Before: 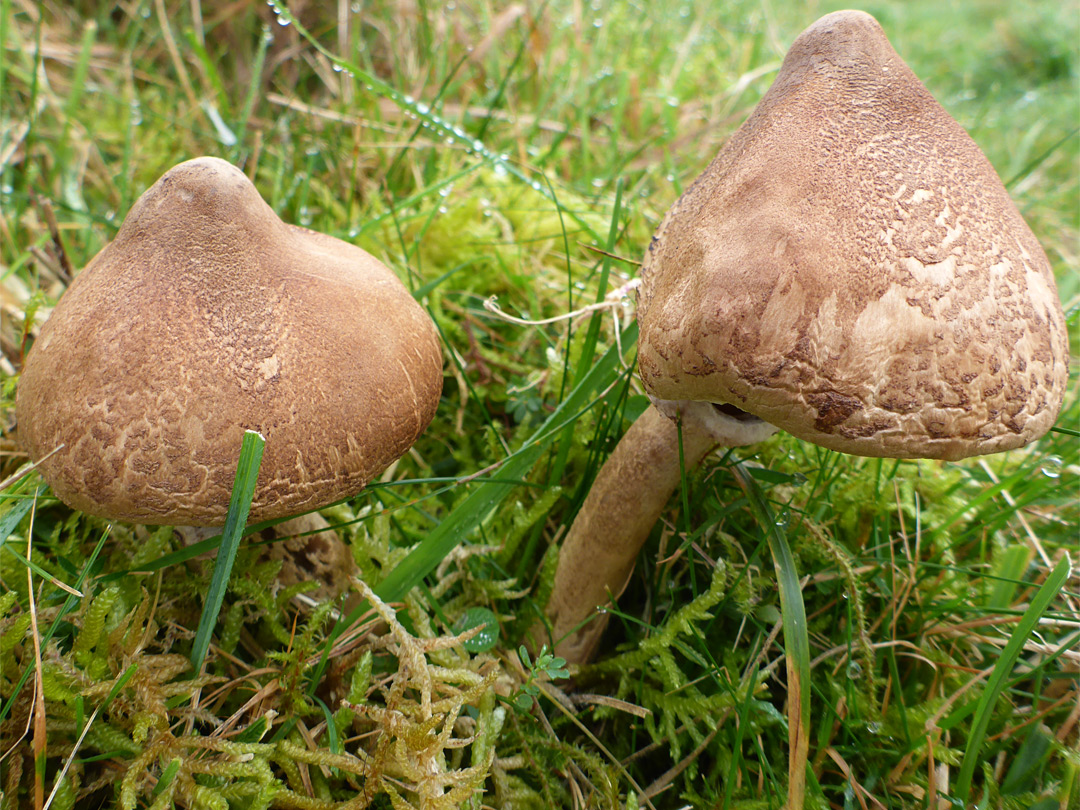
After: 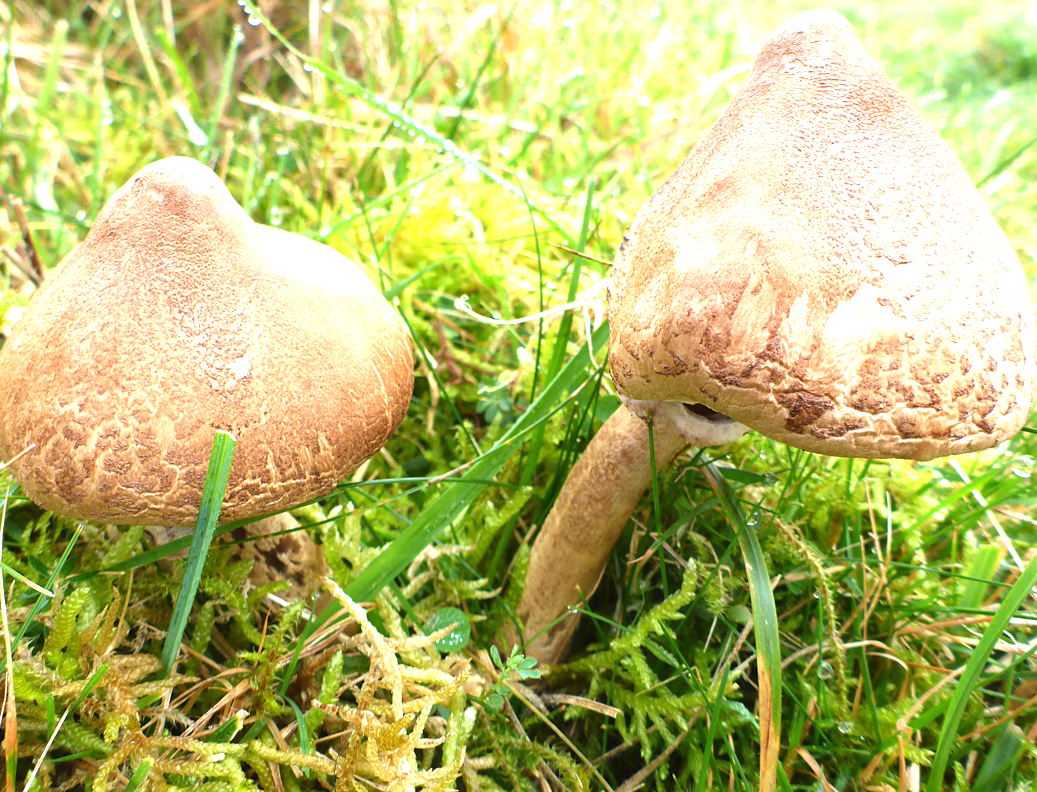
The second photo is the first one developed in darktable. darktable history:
crop and rotate: left 2.735%, right 1.175%, bottom 2.208%
exposure: black level correction 0, exposure 1.327 EV, compensate exposure bias true, compensate highlight preservation false
local contrast: mode bilateral grid, contrast 10, coarseness 25, detail 110%, midtone range 0.2
